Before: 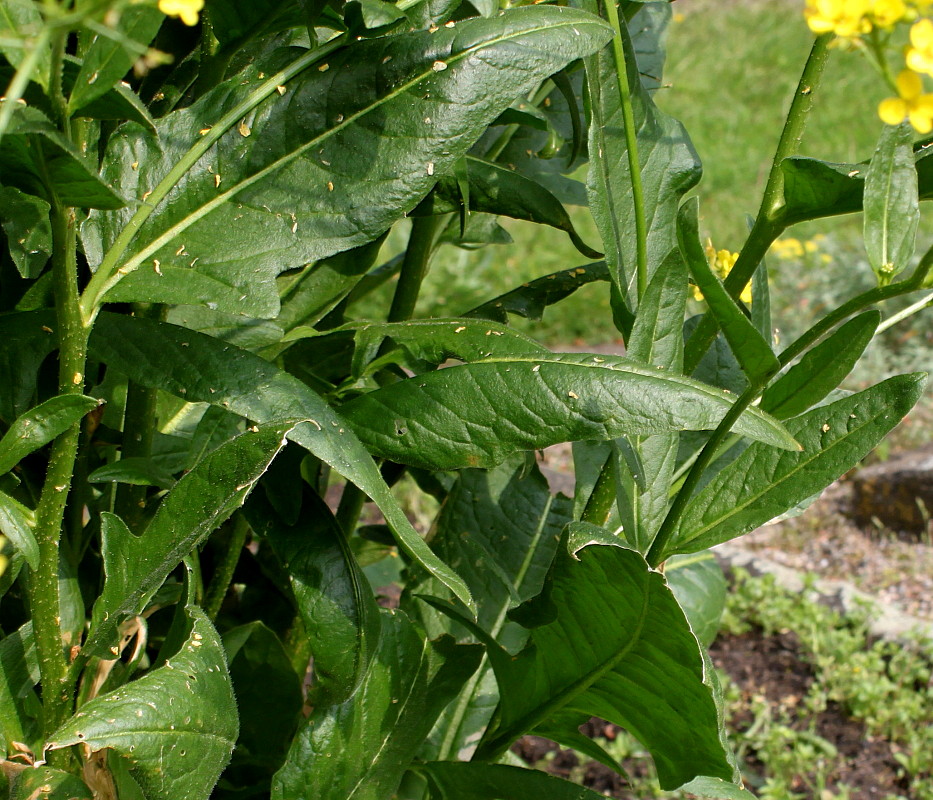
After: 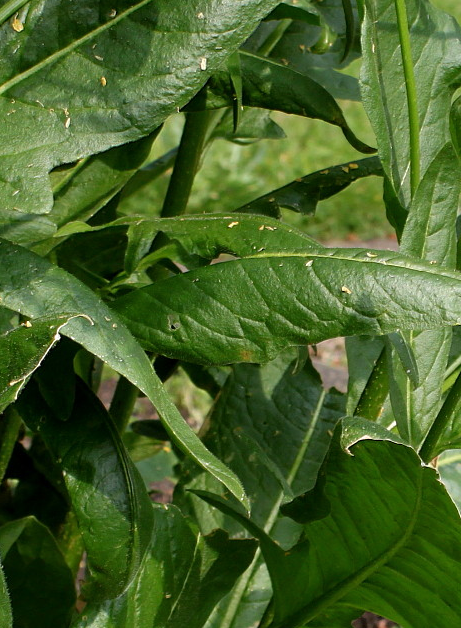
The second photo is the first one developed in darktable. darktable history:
crop and rotate: angle 0.02°, left 24.353%, top 13.219%, right 26.156%, bottom 8.224%
color correction: saturation 0.99
